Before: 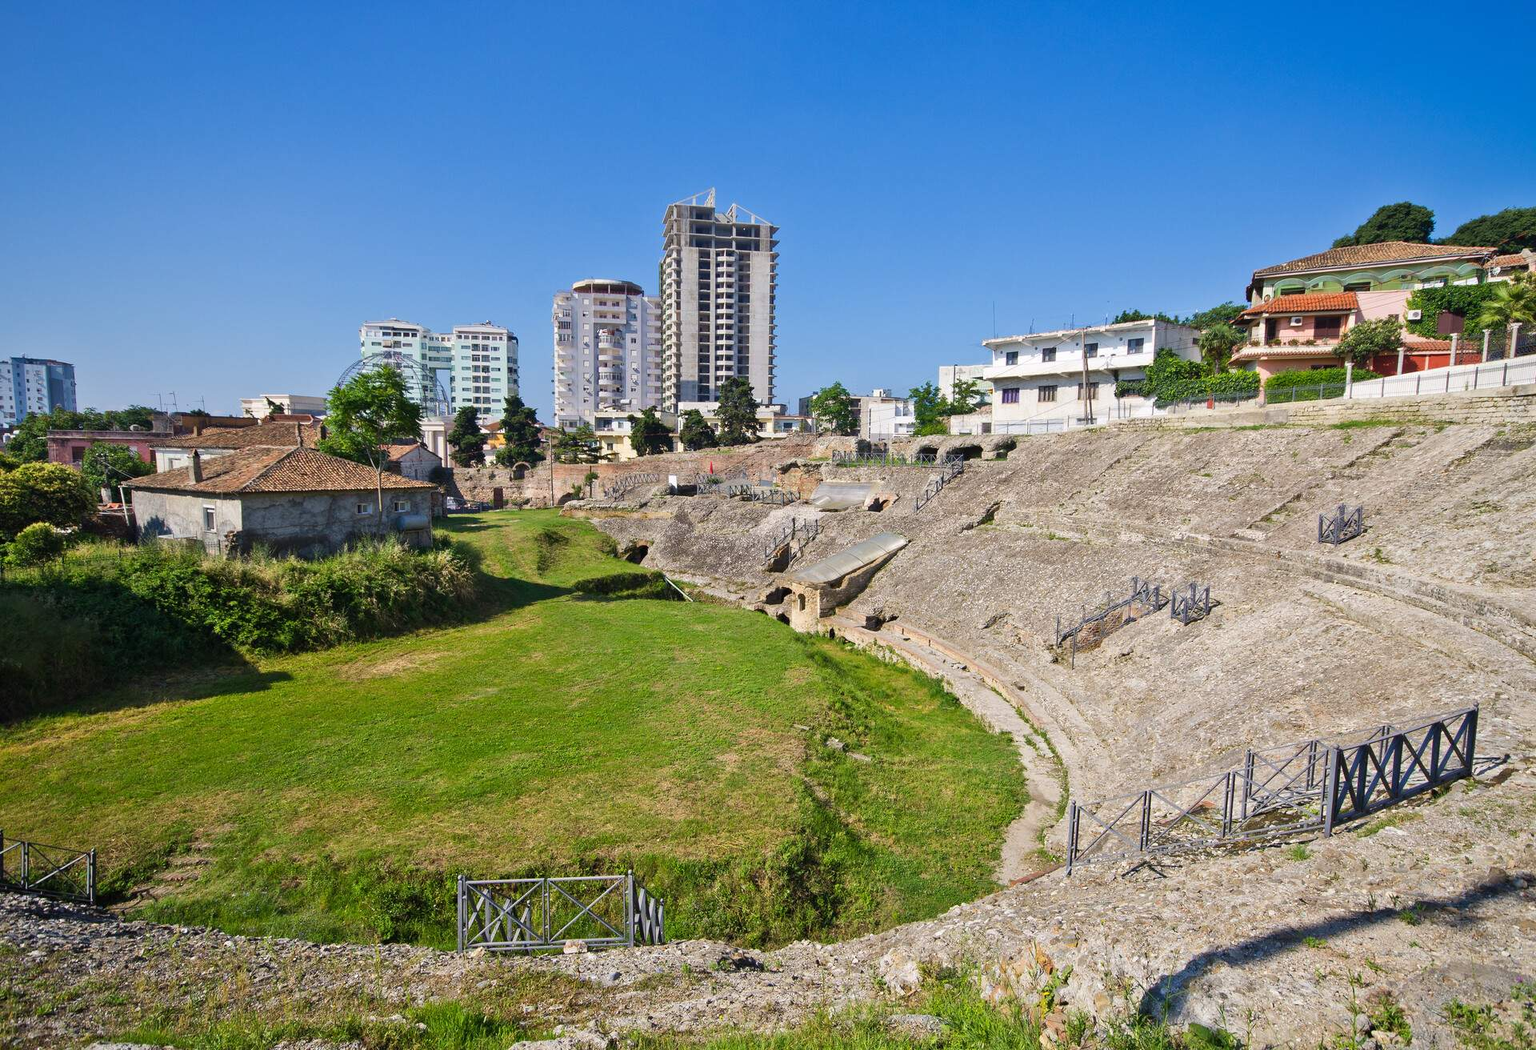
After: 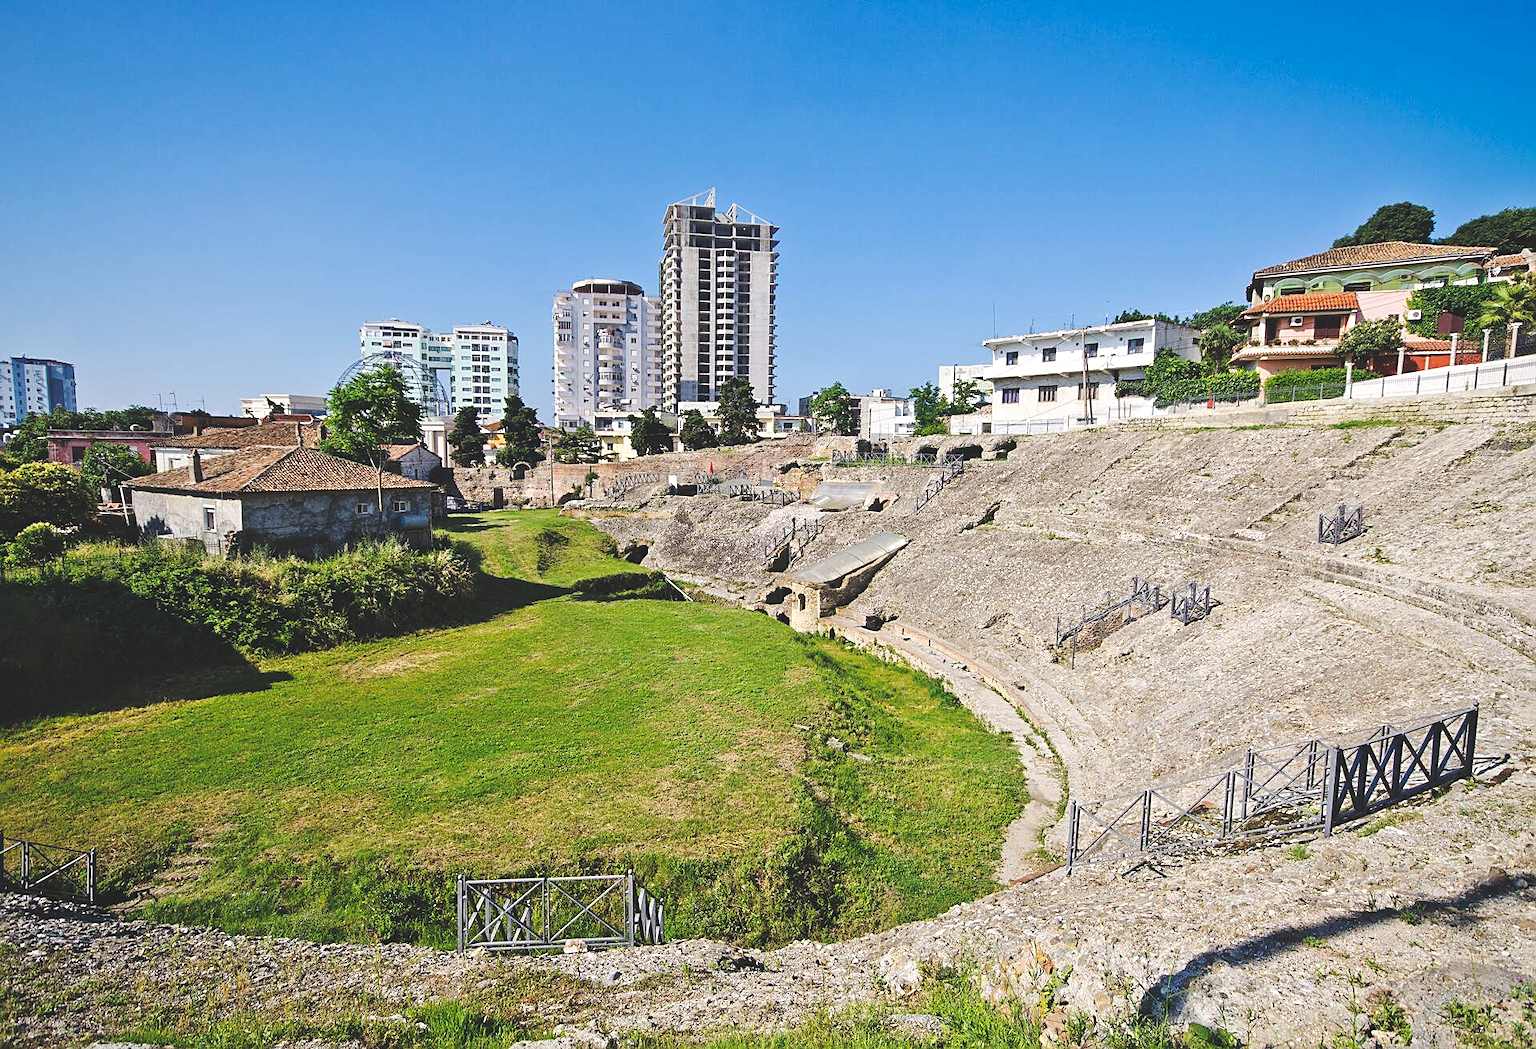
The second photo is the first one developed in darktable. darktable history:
levels: levels [0.062, 0.494, 0.925]
sharpen: amount 0.591
exposure: black level correction 0.001, exposure -0.121 EV, compensate exposure bias true, compensate highlight preservation false
base curve: curves: ch0 [(0, 0.024) (0.055, 0.065) (0.121, 0.166) (0.236, 0.319) (0.693, 0.726) (1, 1)], preserve colors none
